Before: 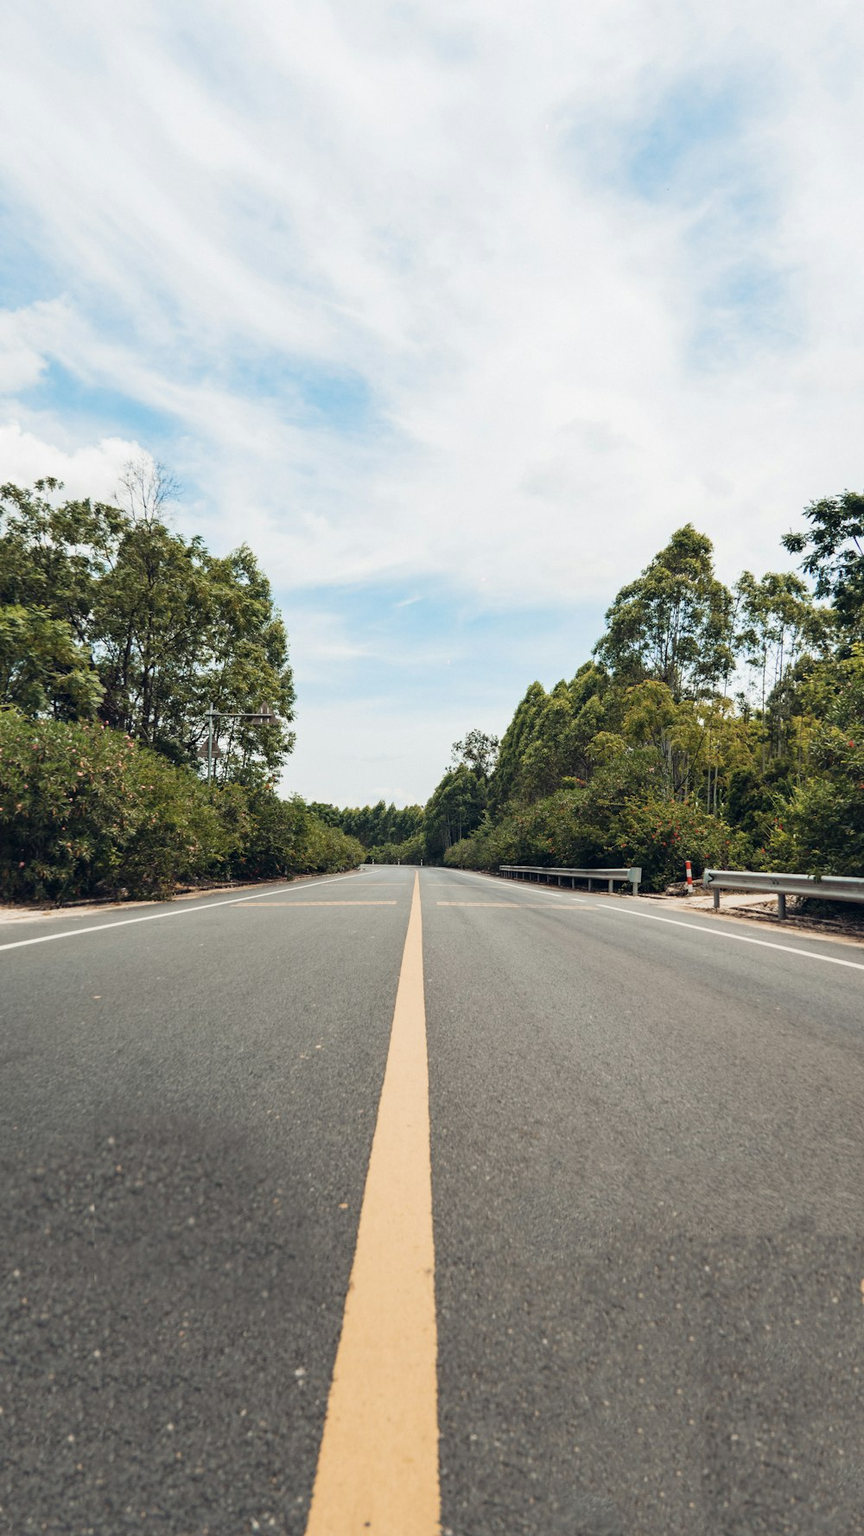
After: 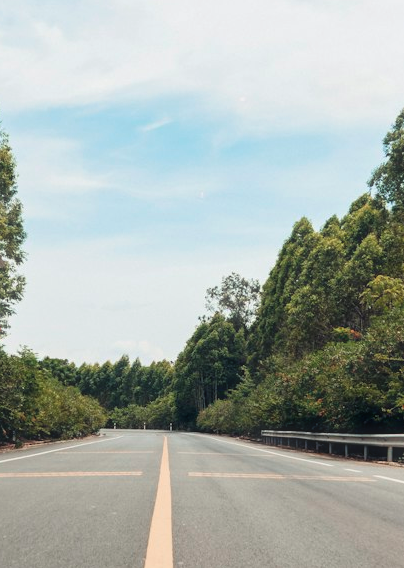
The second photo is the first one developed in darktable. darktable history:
crop: left 31.751%, top 32.172%, right 27.8%, bottom 35.83%
haze removal: strength -0.1, adaptive false
